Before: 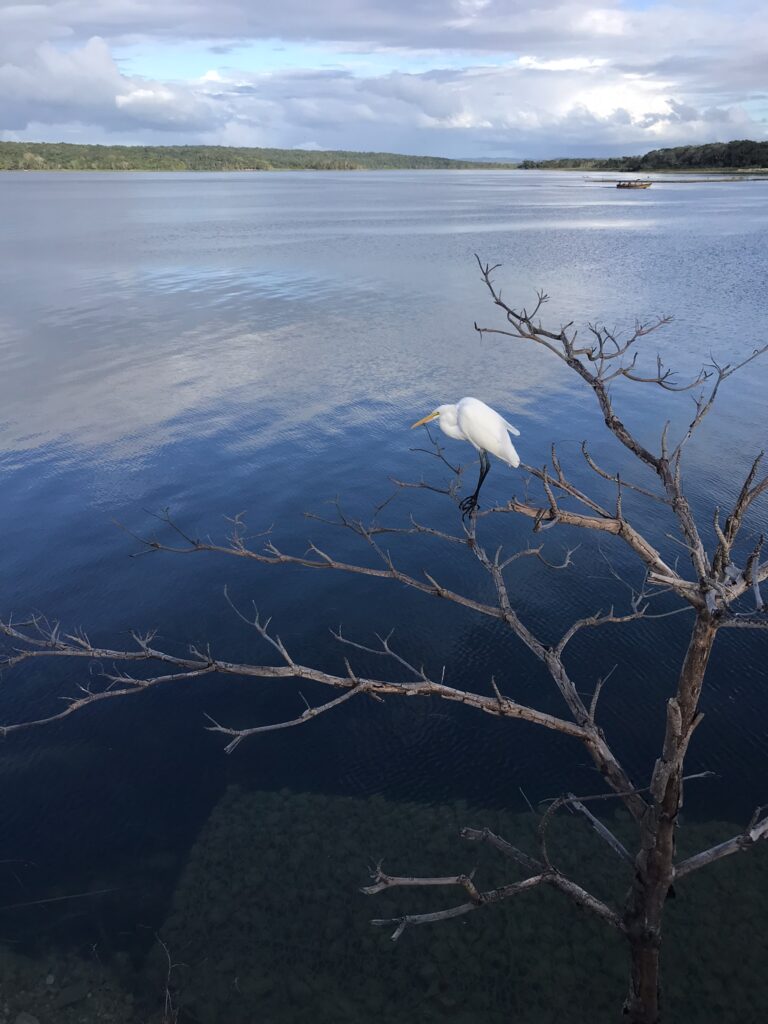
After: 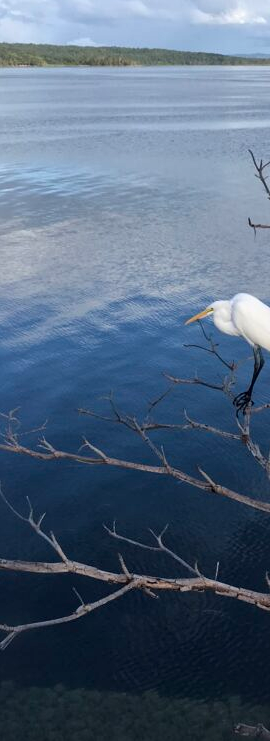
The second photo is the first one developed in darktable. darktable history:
crop and rotate: left 29.476%, top 10.214%, right 35.32%, bottom 17.333%
color correction: highlights a* -0.137, highlights b* 0.137
local contrast: mode bilateral grid, contrast 20, coarseness 50, detail 150%, midtone range 0.2
